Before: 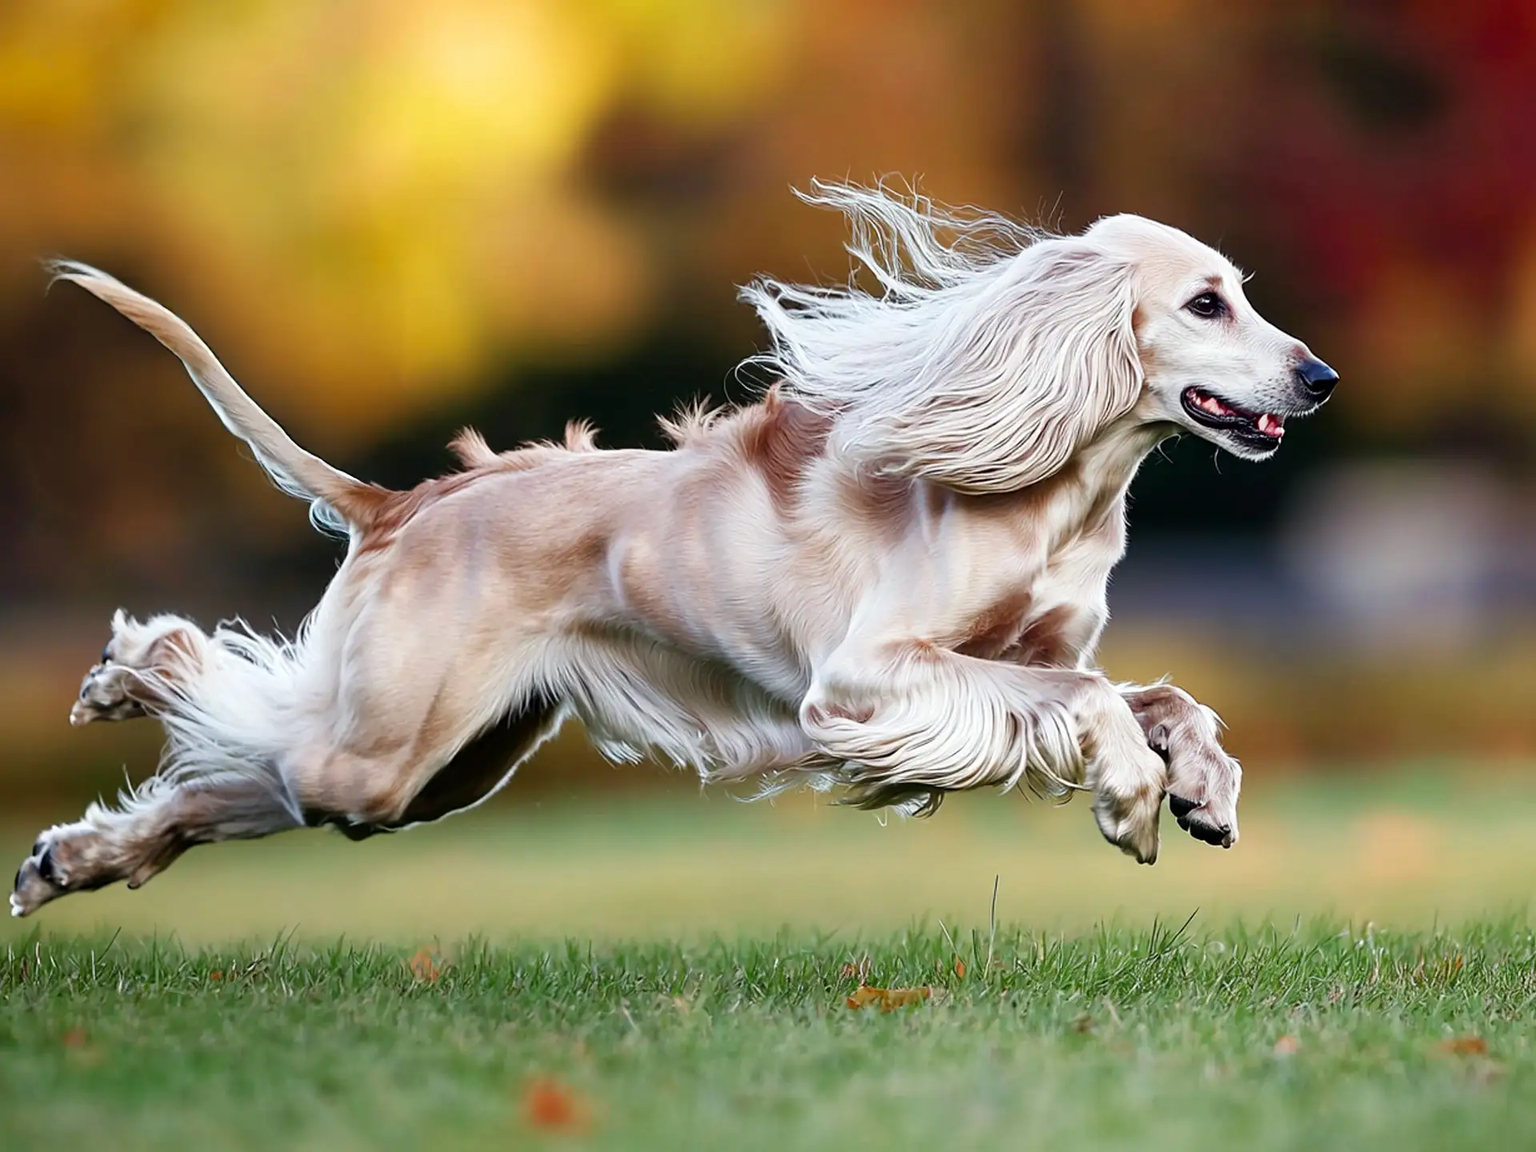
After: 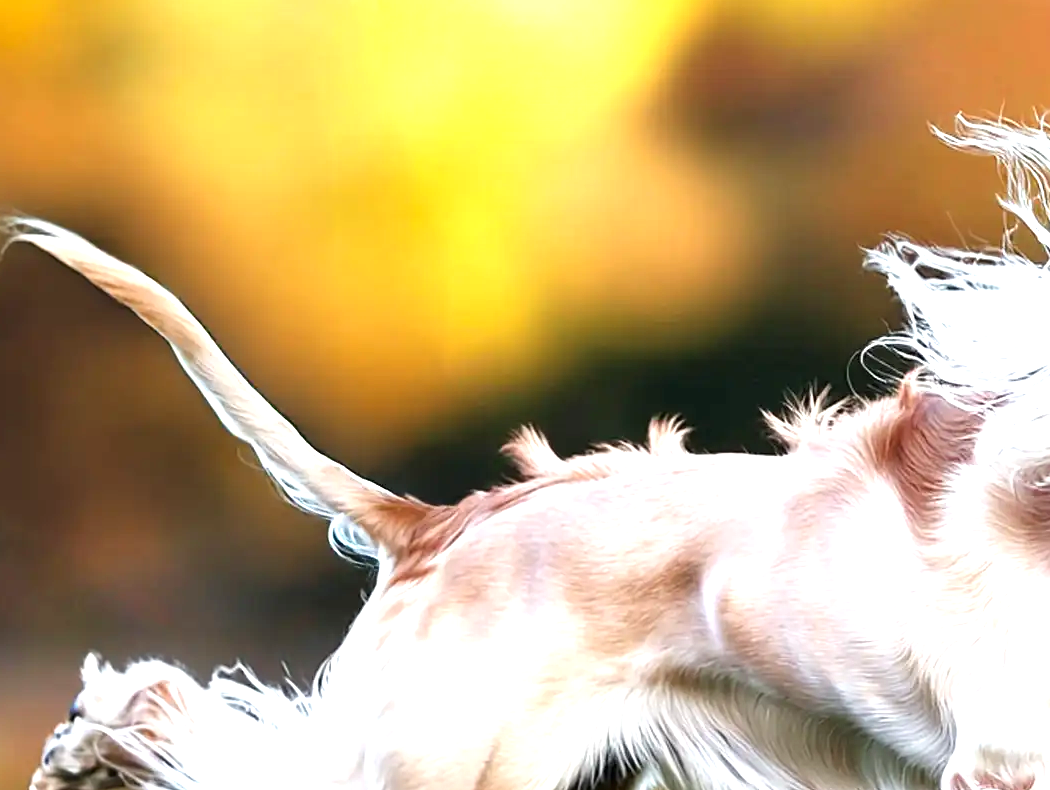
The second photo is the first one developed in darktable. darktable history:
exposure: black level correction 0, exposure 1.1 EV, compensate highlight preservation false
crop and rotate: left 3.047%, top 7.509%, right 42.236%, bottom 37.598%
